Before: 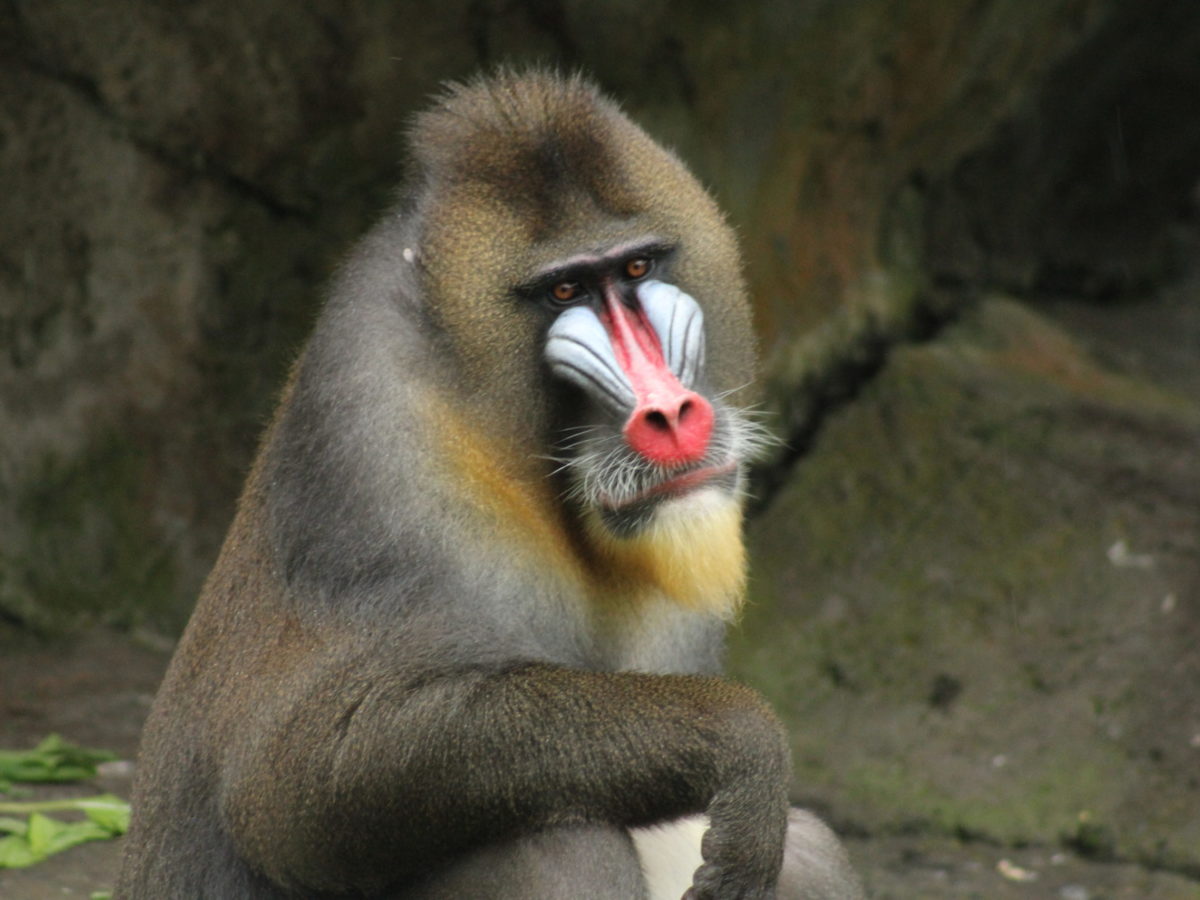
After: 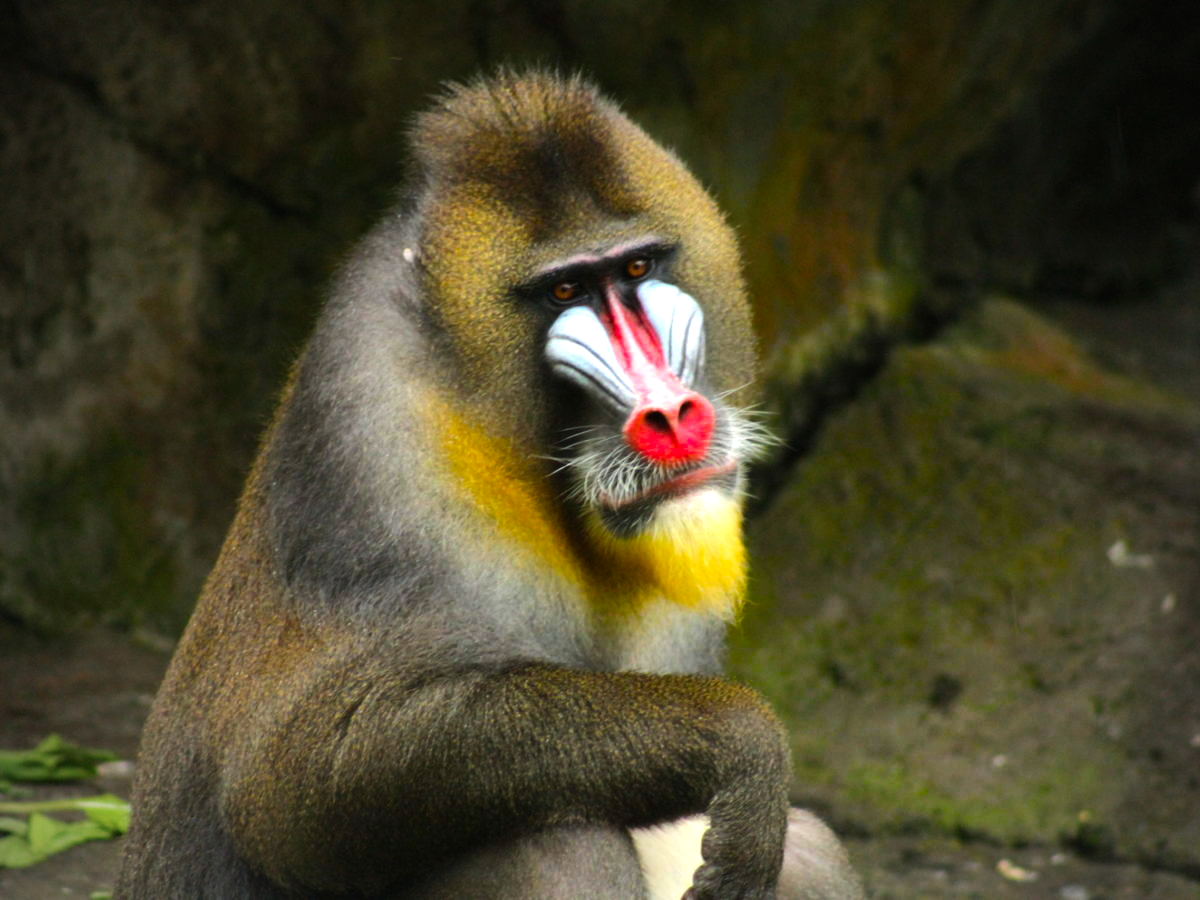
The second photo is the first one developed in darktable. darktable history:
vignetting: fall-off start 79.75%
tone equalizer: edges refinement/feathering 500, mask exposure compensation -1.57 EV, preserve details no
color balance rgb: shadows lift › hue 87.5°, power › hue 327.66°, linear chroma grading › global chroma 40.526%, perceptual saturation grading › global saturation 15.098%, perceptual brilliance grading › highlights 18.213%, perceptual brilliance grading › mid-tones 31.105%, perceptual brilliance grading › shadows -31.583%, global vibrance 20%
